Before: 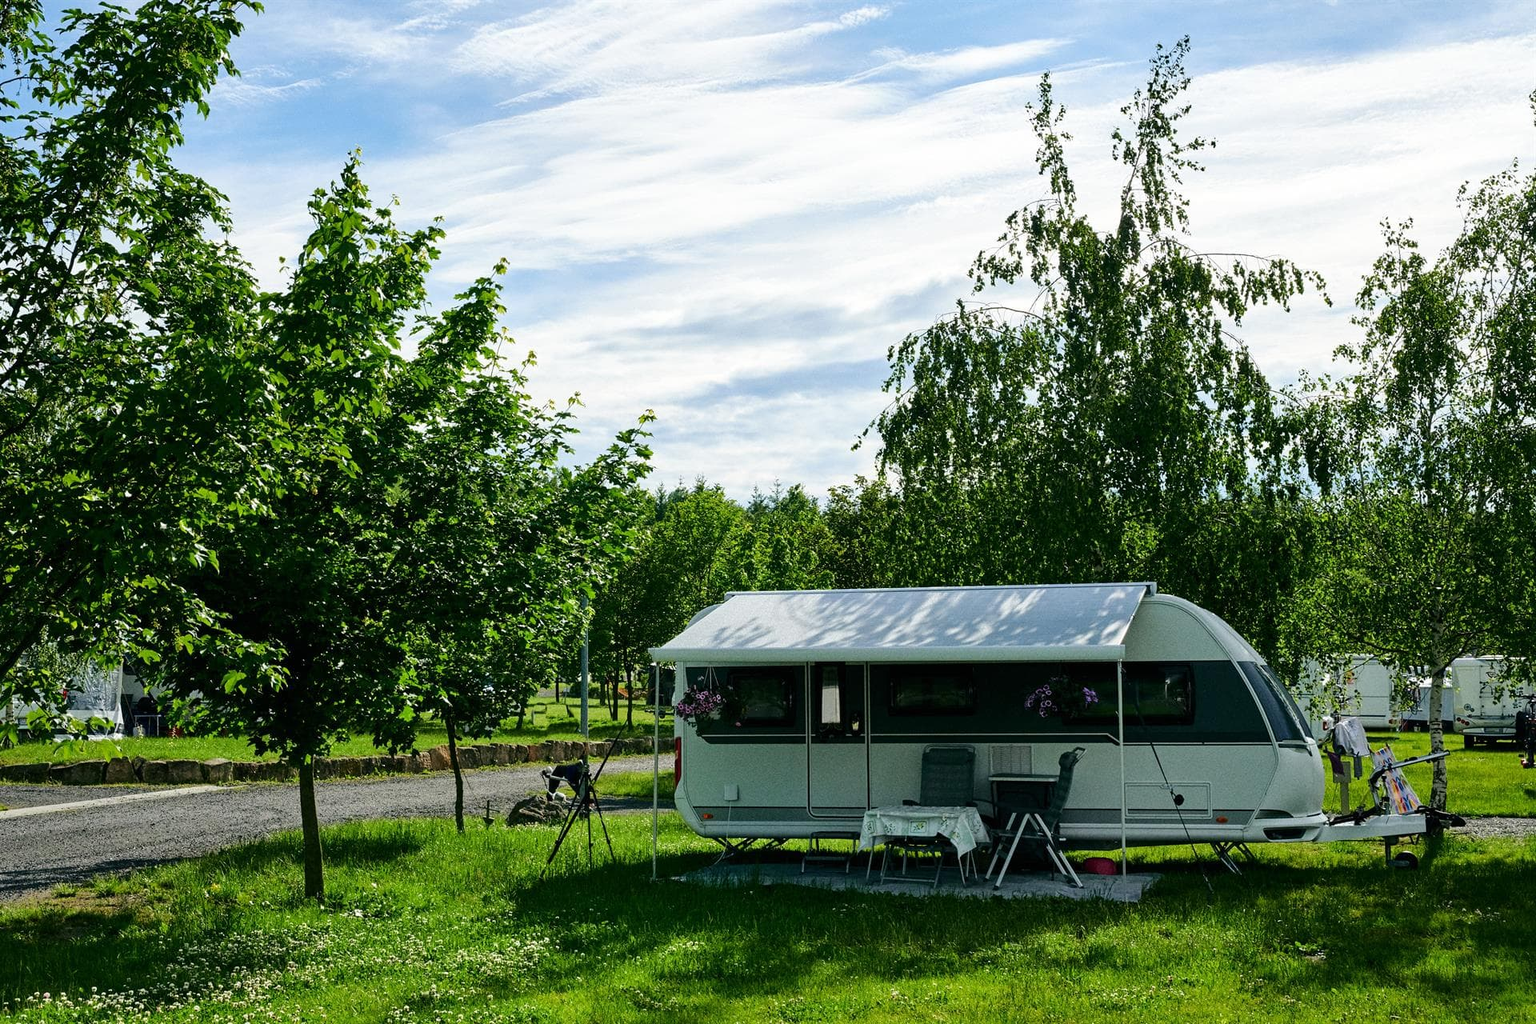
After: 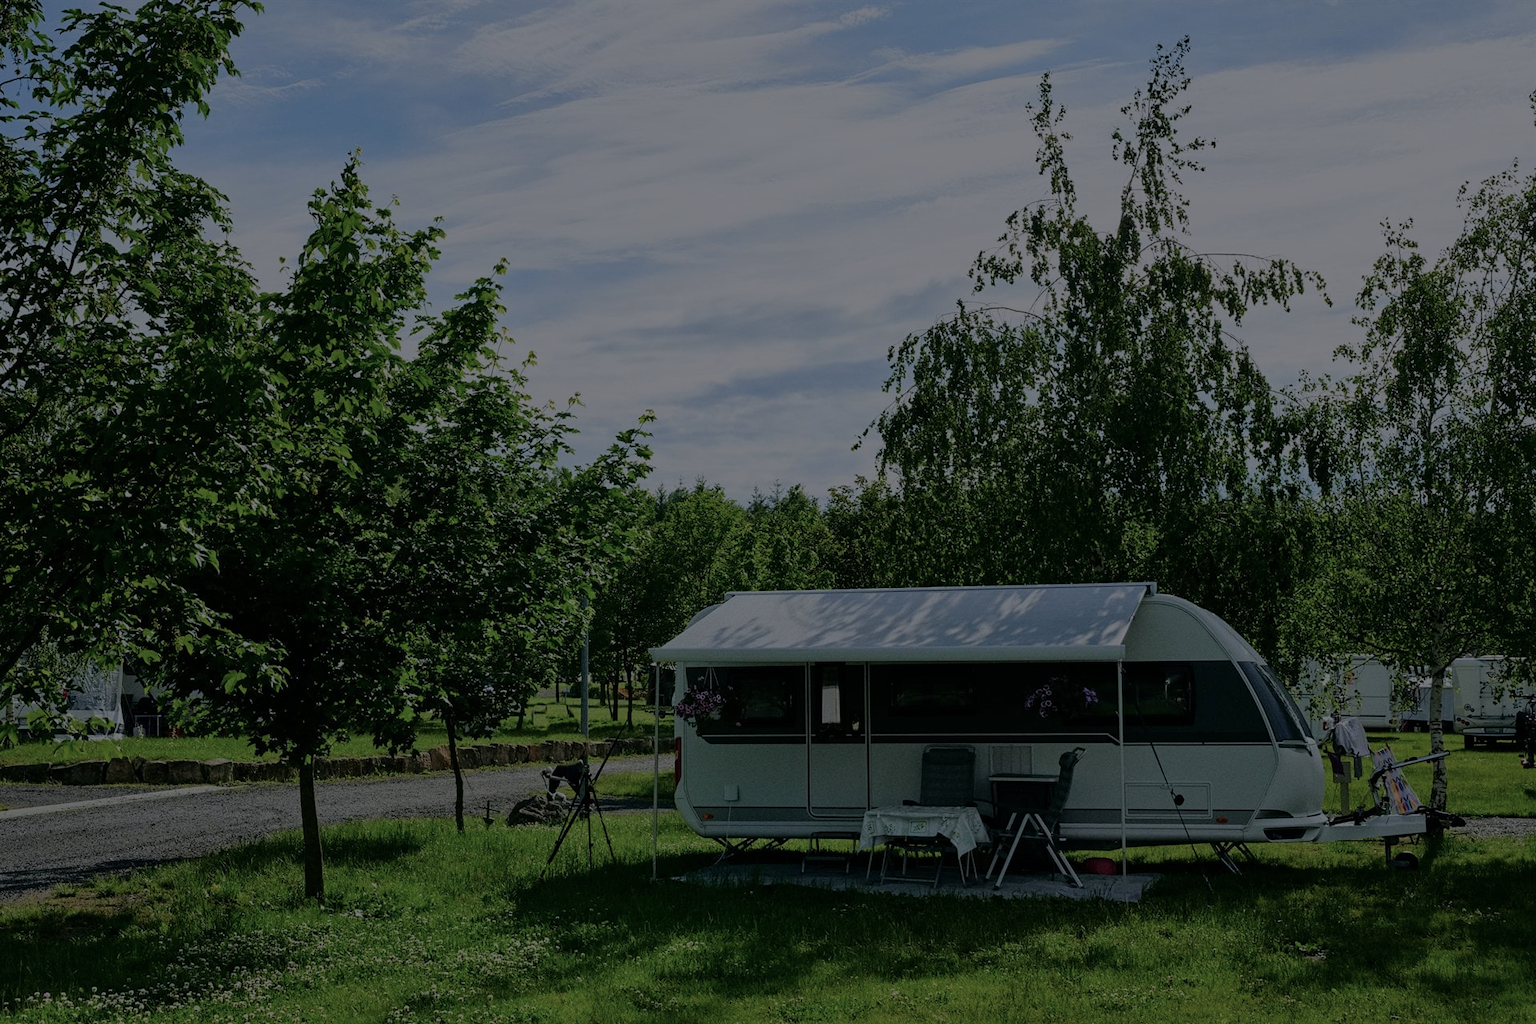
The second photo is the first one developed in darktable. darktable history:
white balance: red 0.984, blue 1.059
color balance rgb: perceptual brilliance grading › global brilliance -48.39%
